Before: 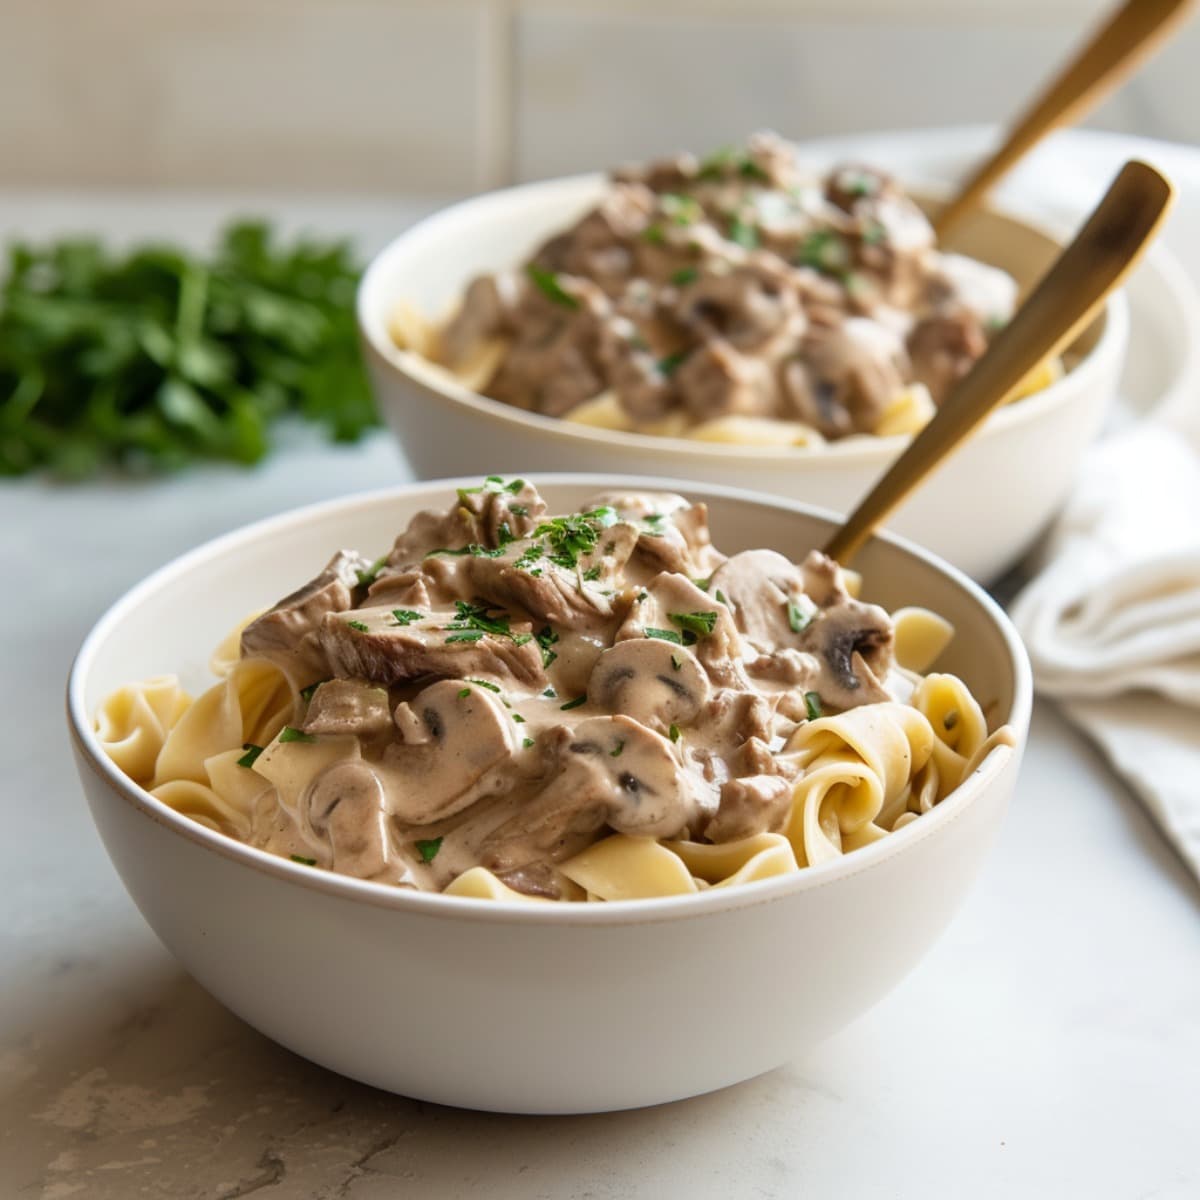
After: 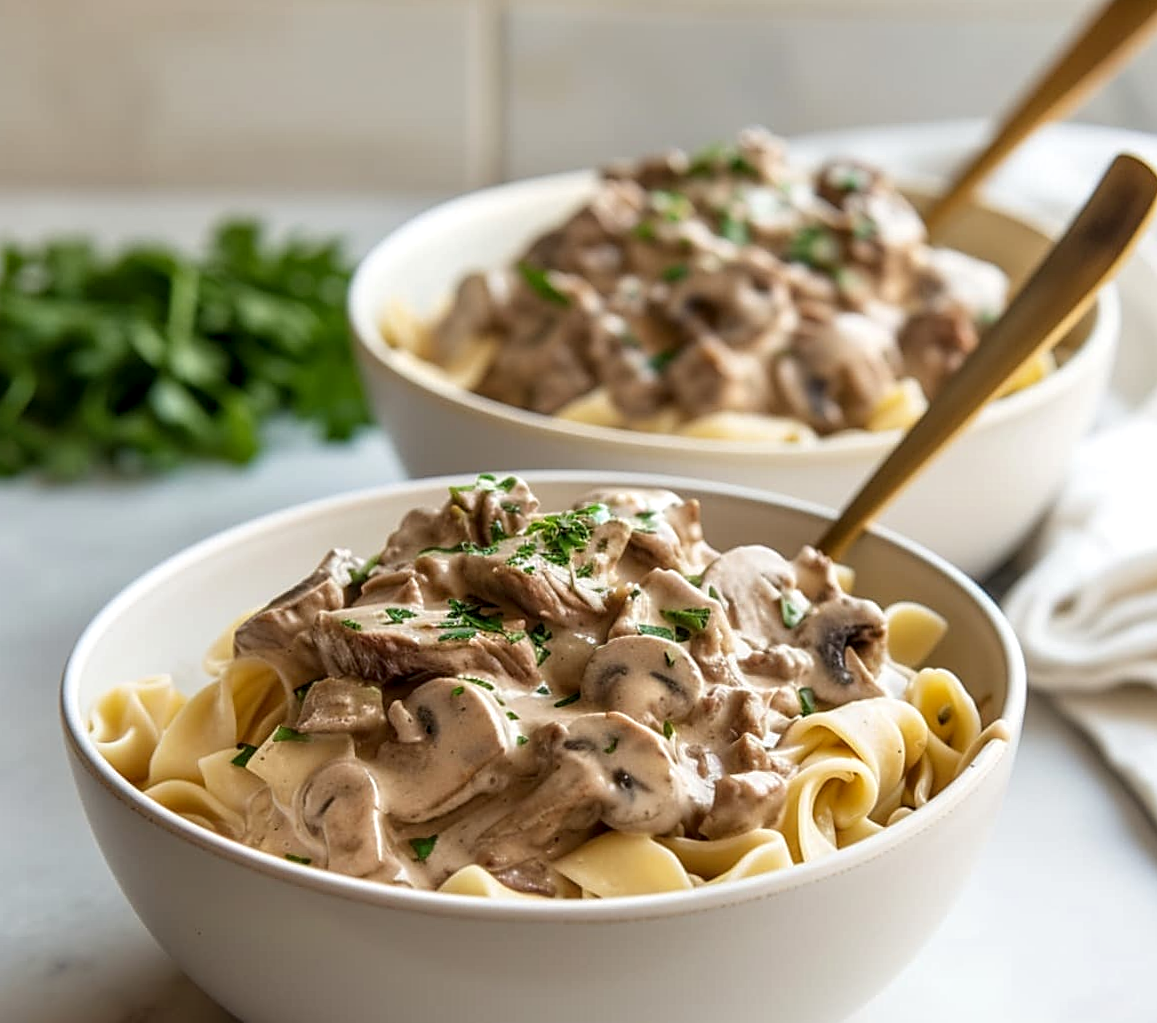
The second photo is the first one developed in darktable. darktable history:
crop and rotate: angle 0.377°, left 0.26%, right 2.686%, bottom 14.12%
sharpen: on, module defaults
local contrast: on, module defaults
